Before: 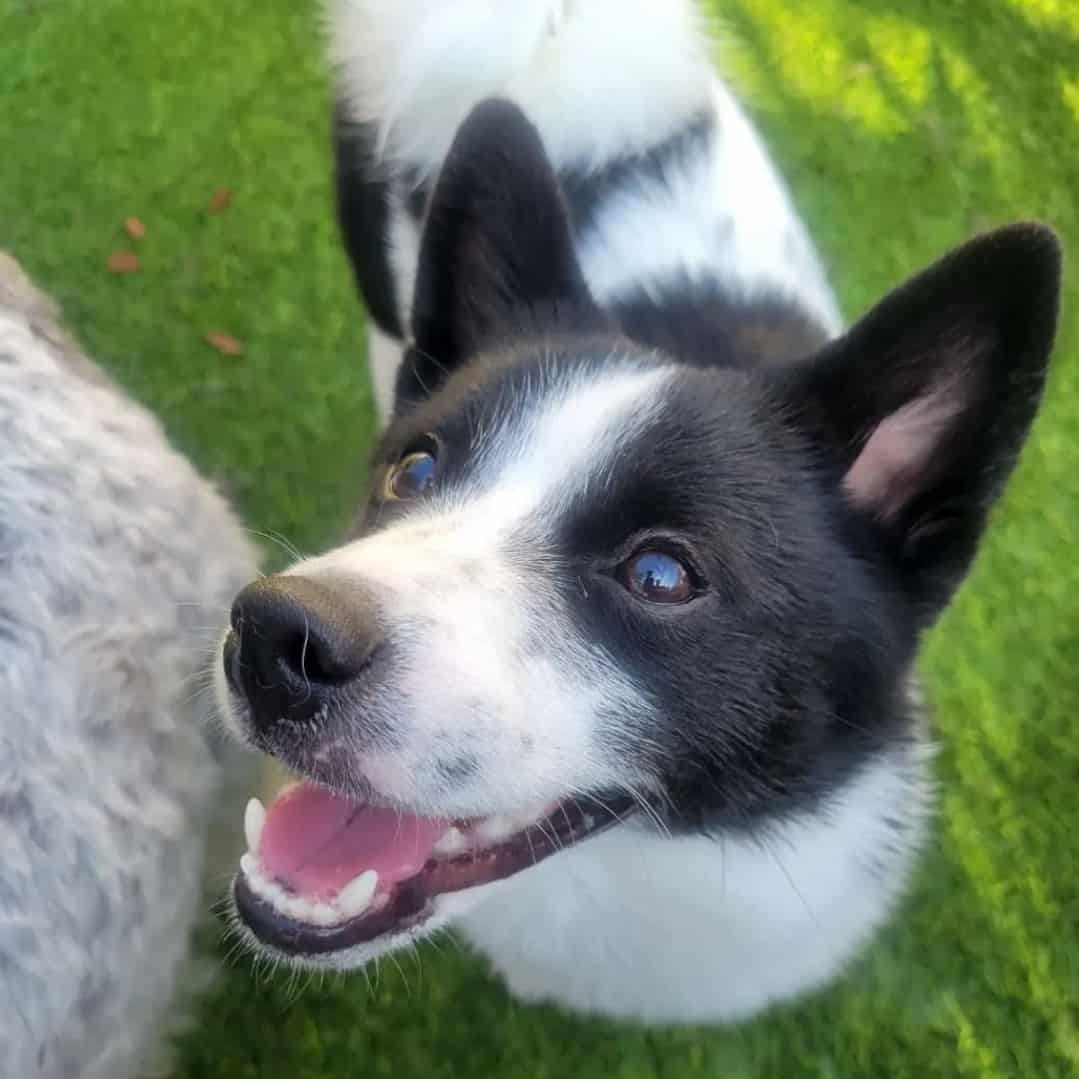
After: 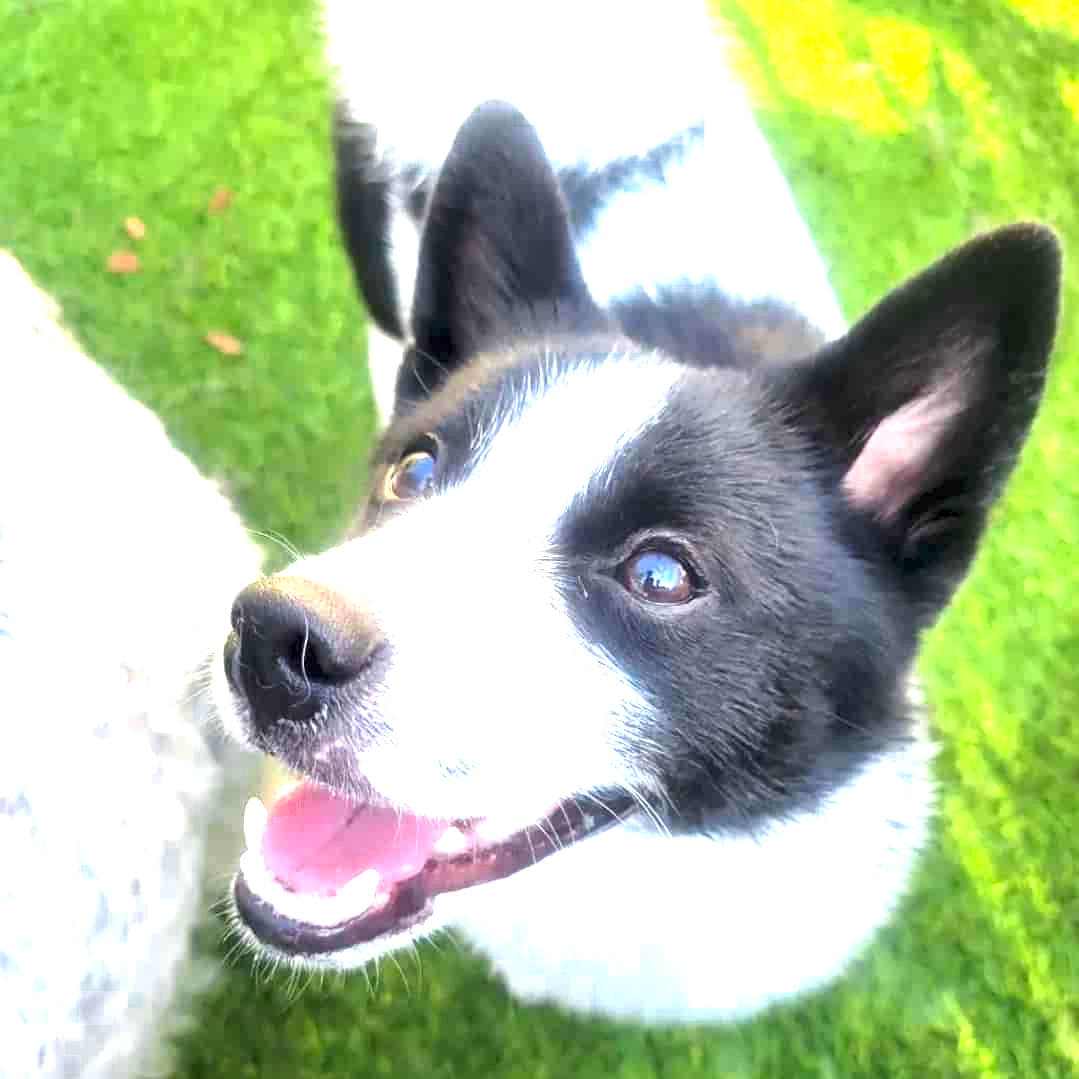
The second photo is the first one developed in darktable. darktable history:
color zones: curves: ch0 [(0.25, 0.5) (0.636, 0.25) (0.75, 0.5)]
exposure: exposure 1.994 EV, compensate exposure bias true
